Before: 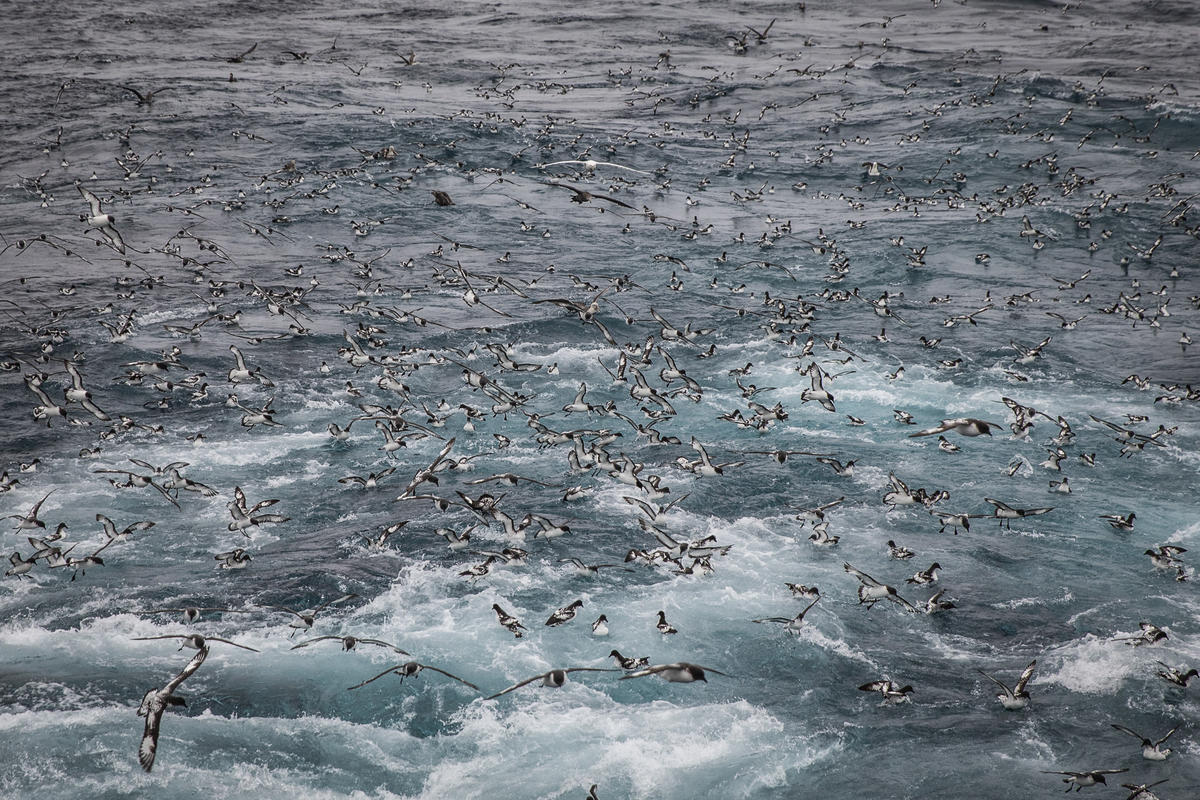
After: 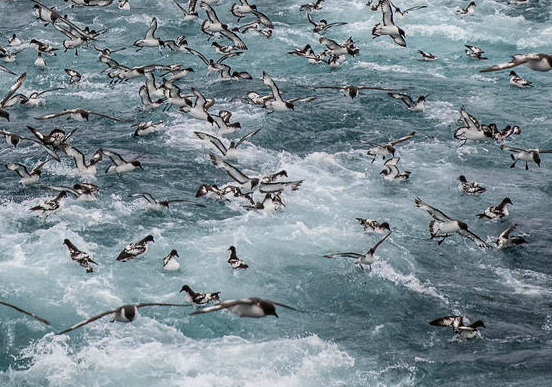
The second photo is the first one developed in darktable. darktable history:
color zones: curves: ch0 [(0, 0.485) (0.178, 0.476) (0.261, 0.623) (0.411, 0.403) (0.708, 0.603) (0.934, 0.412)]; ch1 [(0.003, 0.485) (0.149, 0.496) (0.229, 0.584) (0.326, 0.551) (0.484, 0.262) (0.757, 0.643)]
crop: left 35.773%, top 45.717%, right 18.158%, bottom 5.906%
